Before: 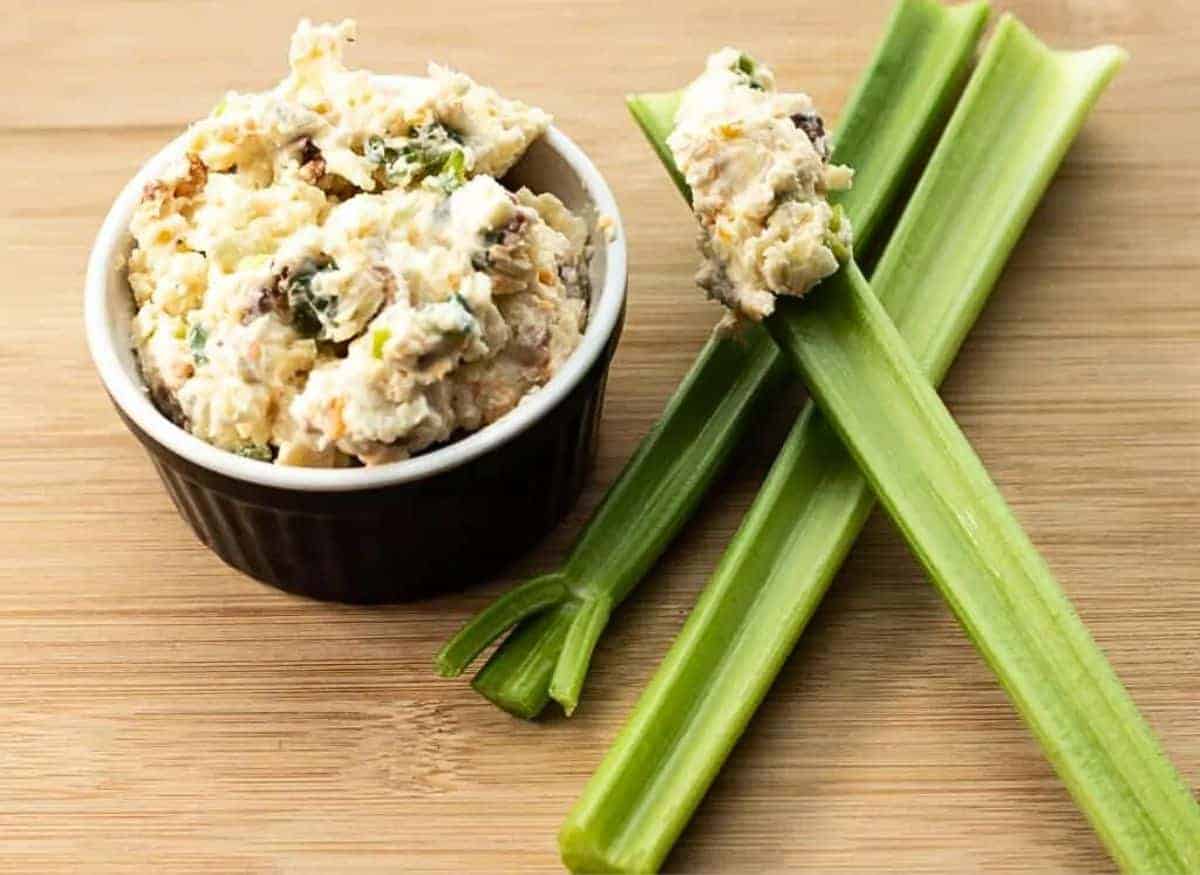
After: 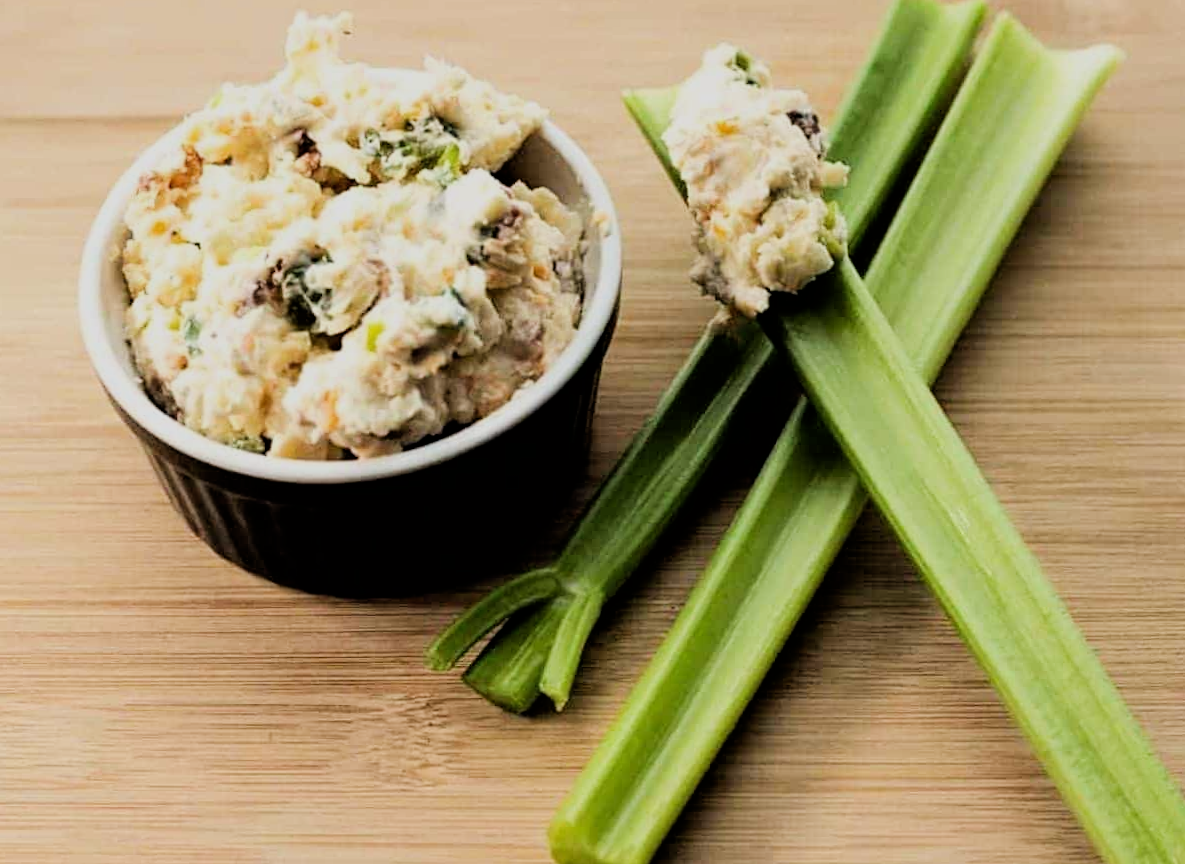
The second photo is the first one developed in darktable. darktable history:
crop and rotate: angle -0.5°
filmic rgb: black relative exposure -5 EV, hardness 2.88, contrast 1.1, highlights saturation mix -20%
